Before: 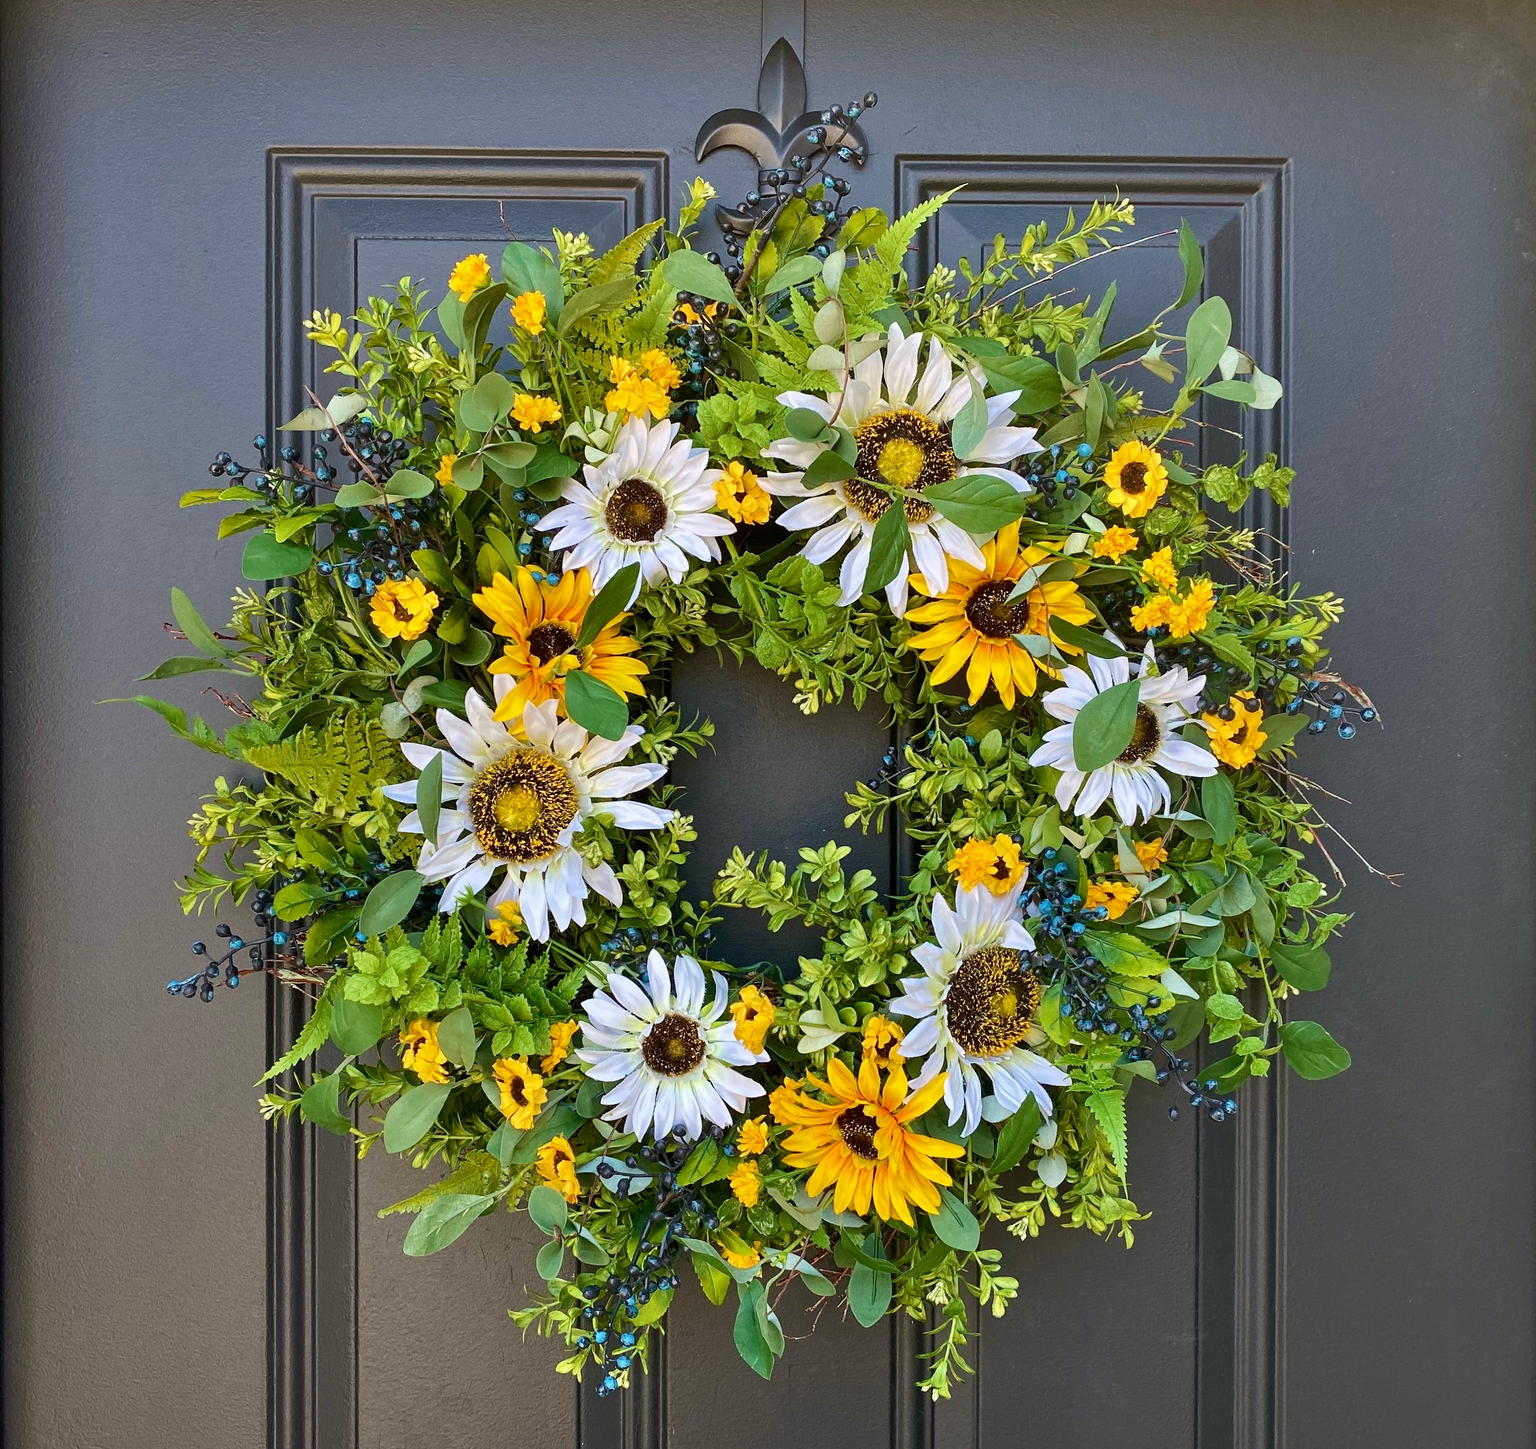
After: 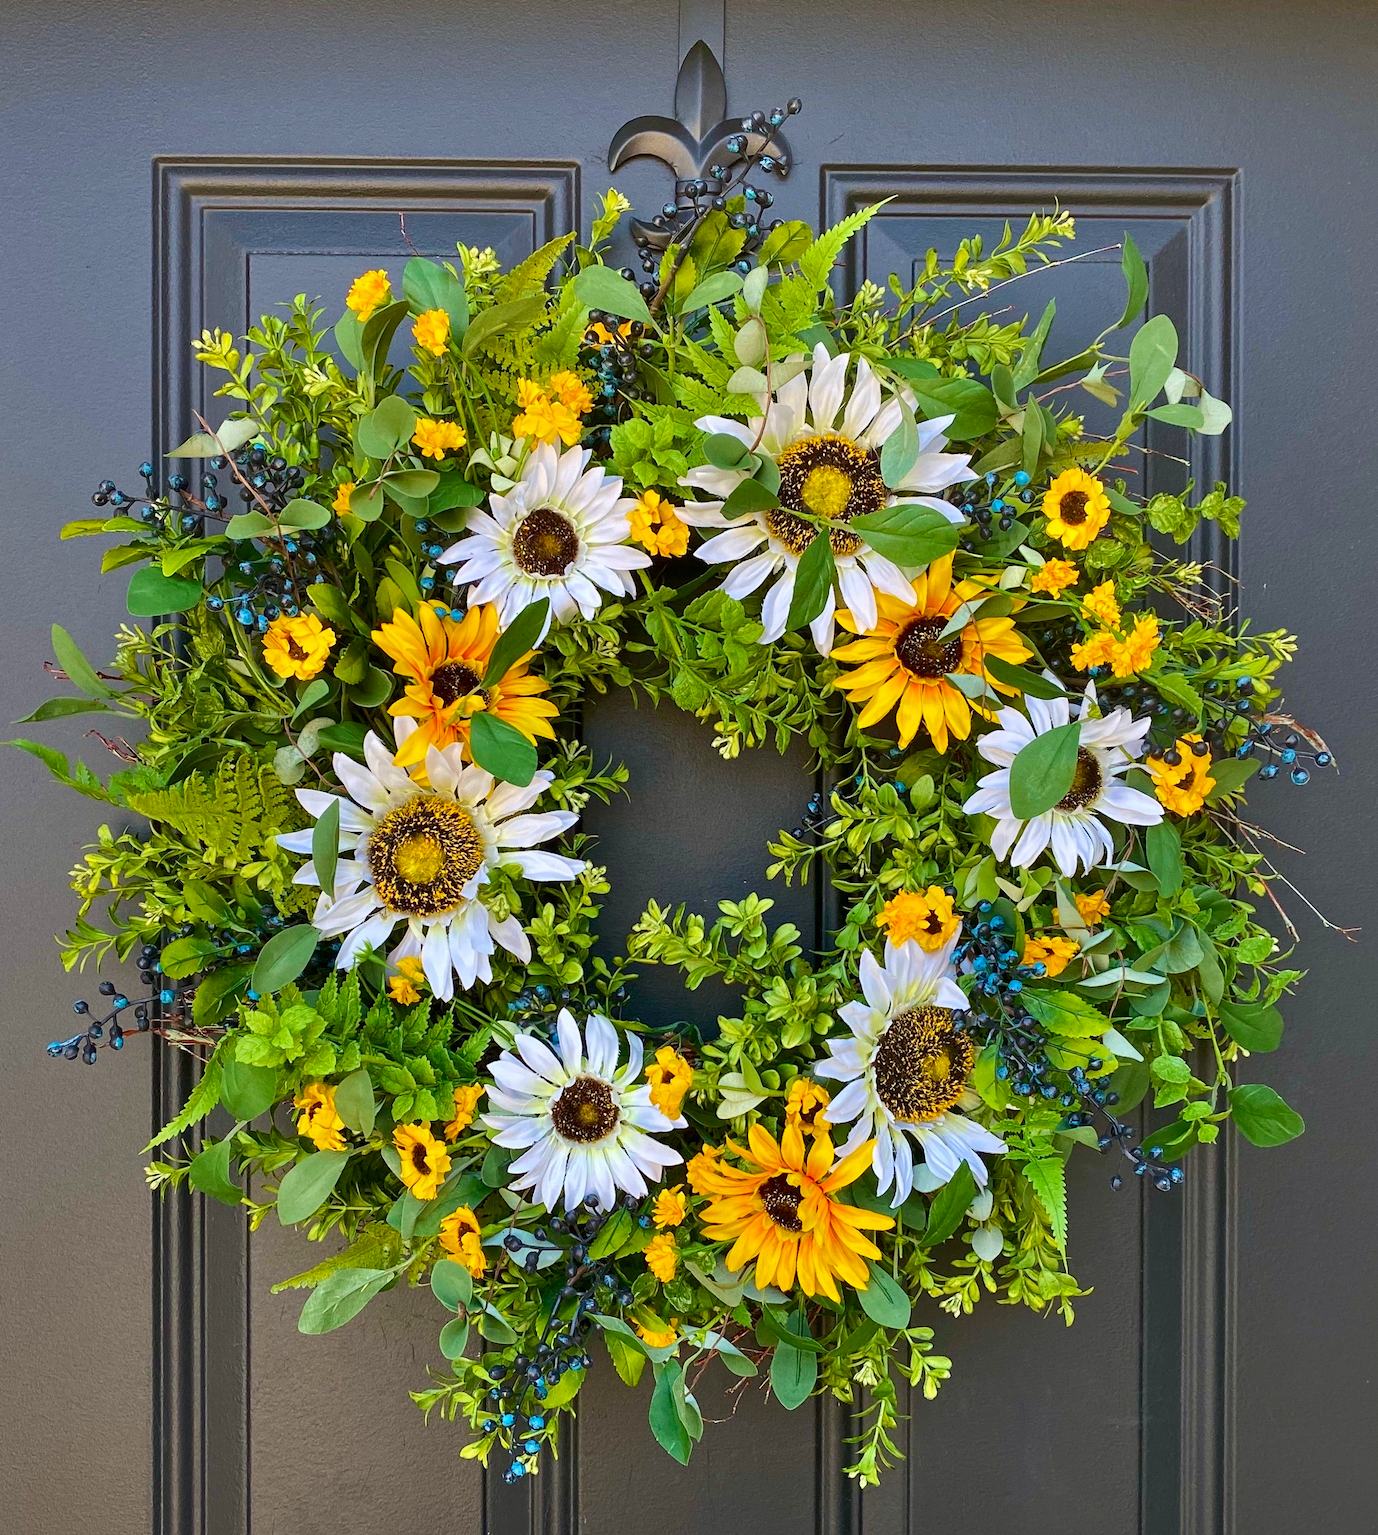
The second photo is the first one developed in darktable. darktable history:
color contrast: green-magenta contrast 1.2, blue-yellow contrast 1.2
crop: left 8.026%, right 7.374%
